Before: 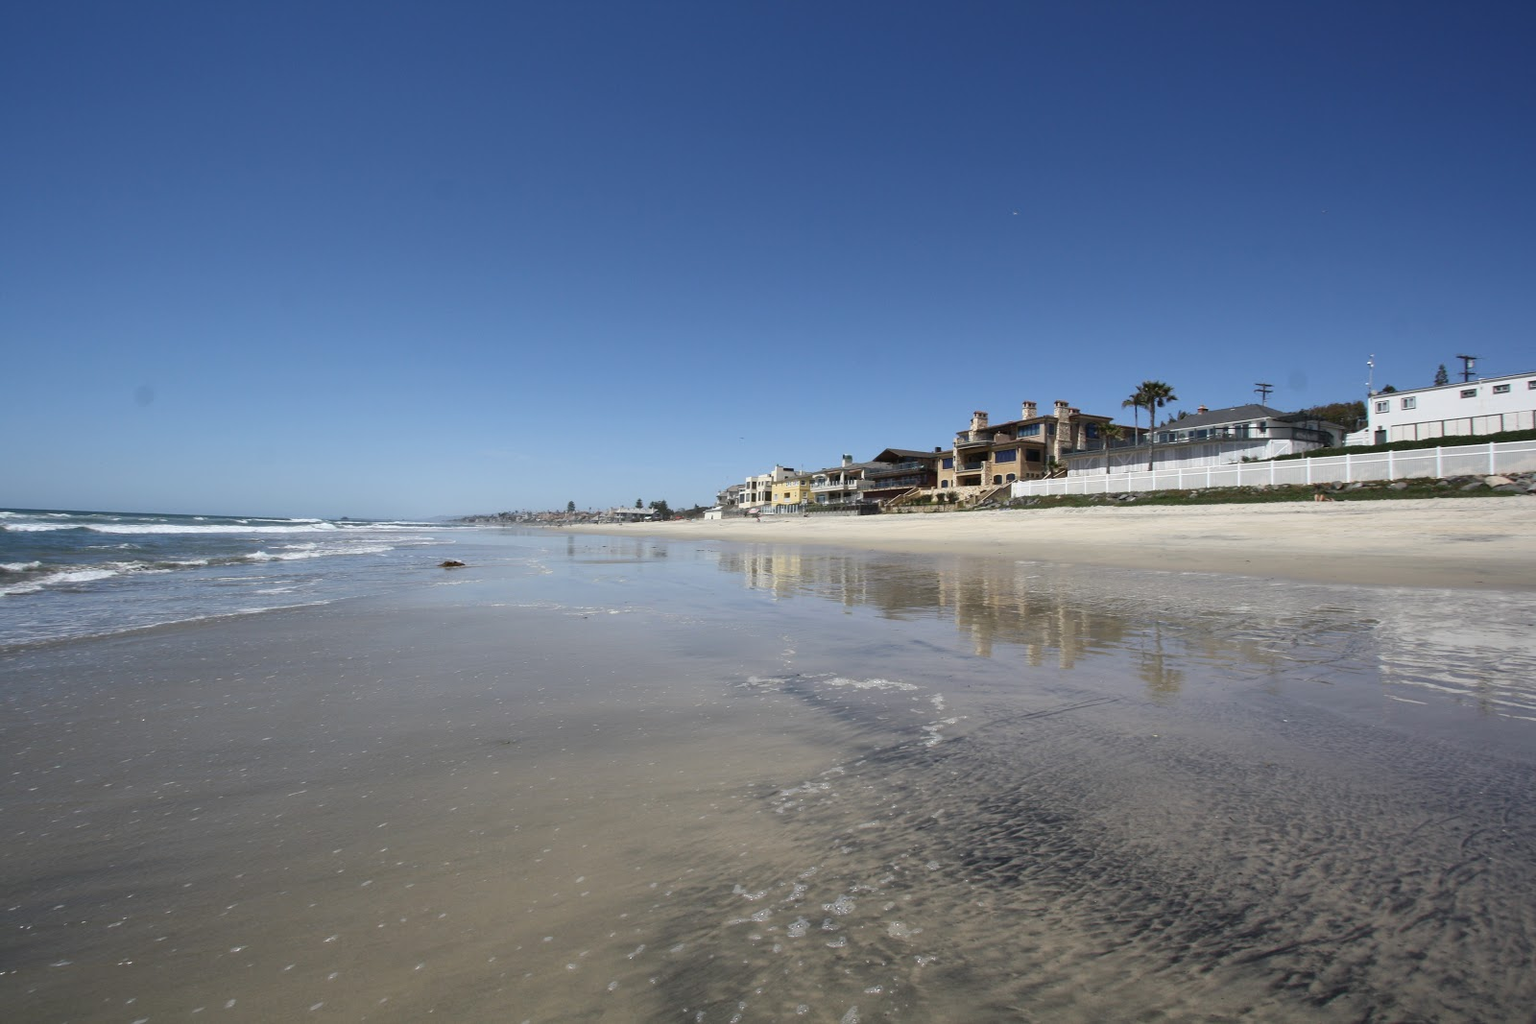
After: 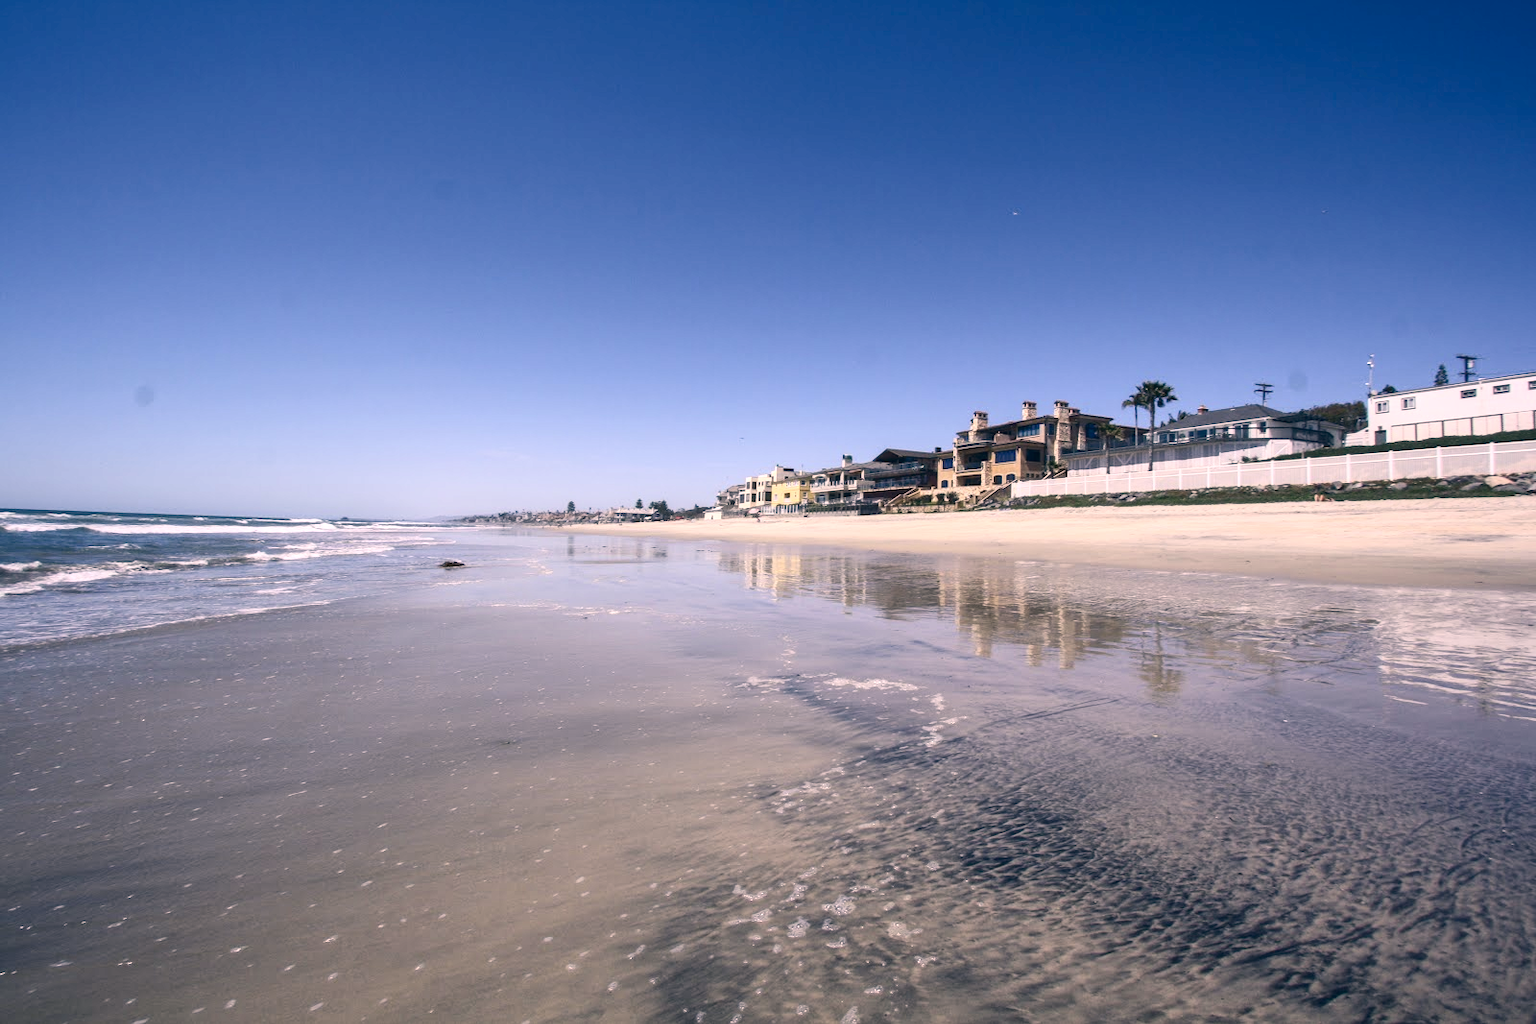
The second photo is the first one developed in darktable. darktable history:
color correction: highlights a* 14.46, highlights b* 5.85, shadows a* -5.53, shadows b* -15.24, saturation 0.85
contrast brightness saturation: contrast 0.23, brightness 0.1, saturation 0.29
local contrast: on, module defaults
